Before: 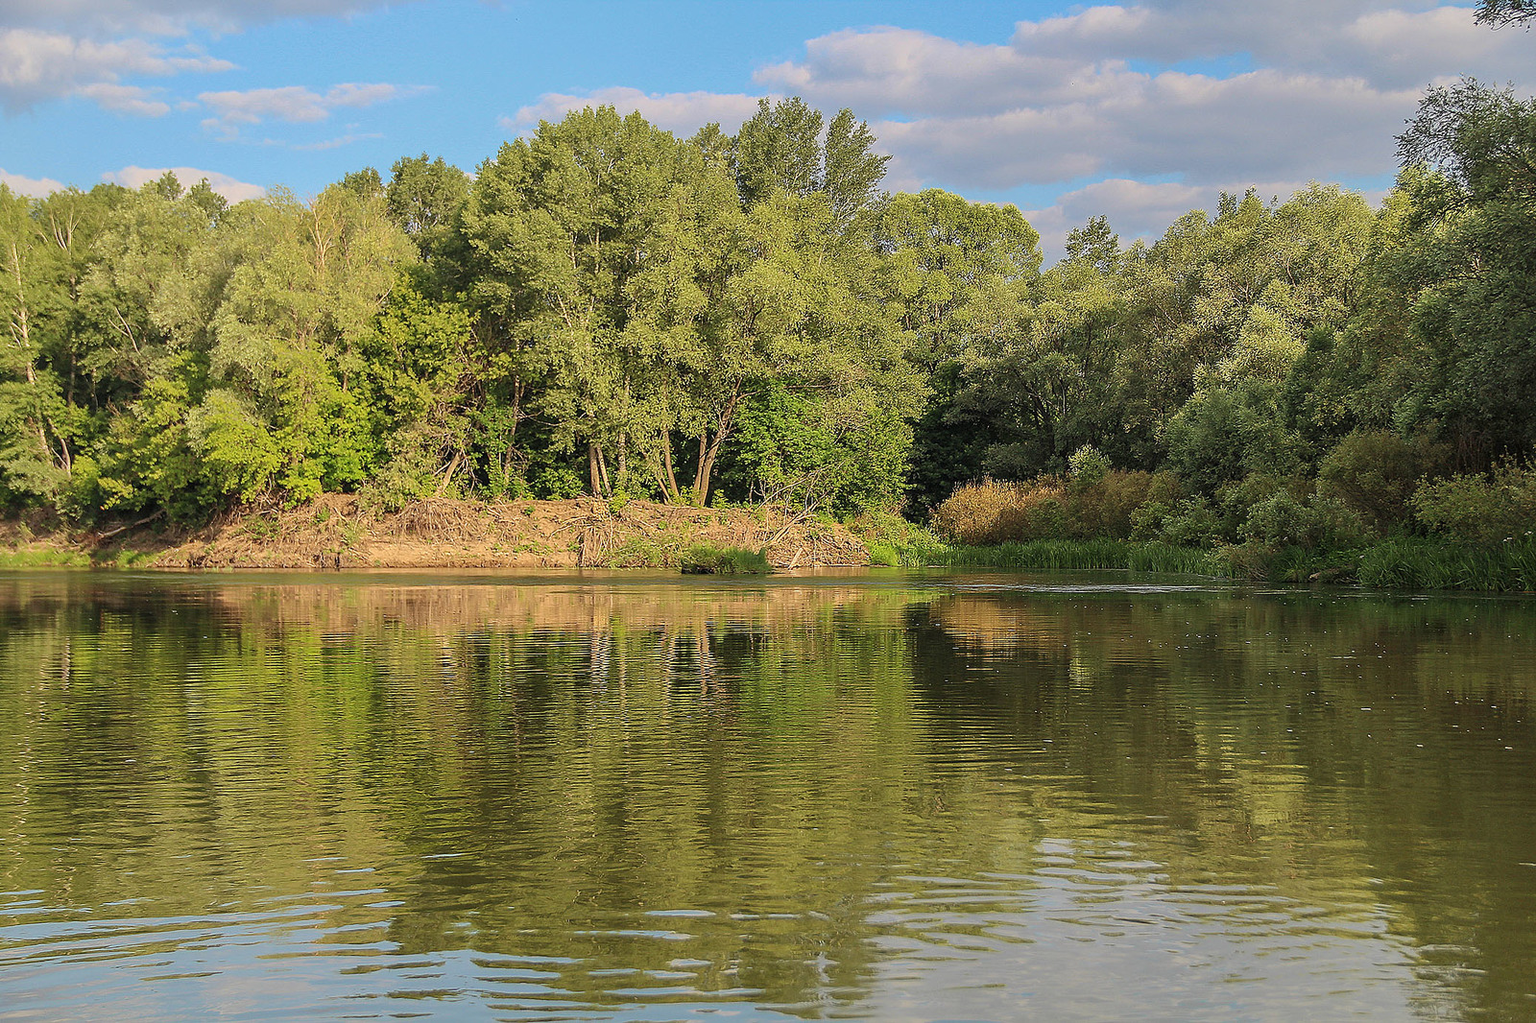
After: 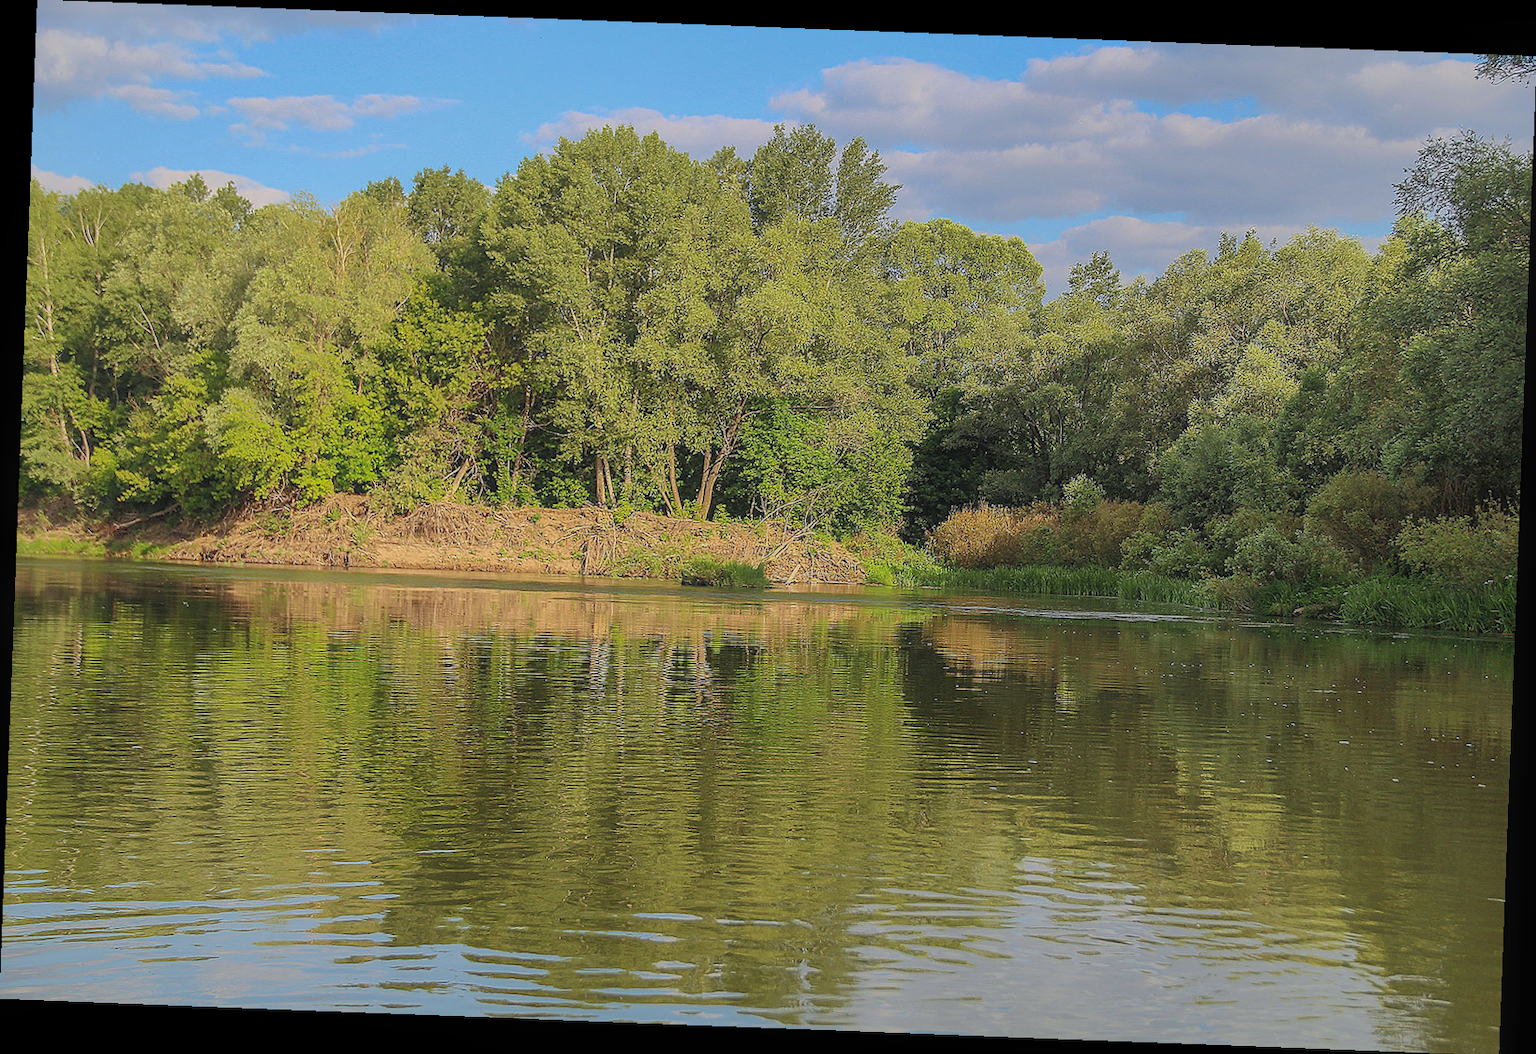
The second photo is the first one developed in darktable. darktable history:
white balance: red 0.976, blue 1.04
contrast equalizer: y [[0.5, 0.488, 0.462, 0.461, 0.491, 0.5], [0.5 ×6], [0.5 ×6], [0 ×6], [0 ×6]]
shadows and highlights: on, module defaults
rotate and perspective: rotation 2.17°, automatic cropping off
